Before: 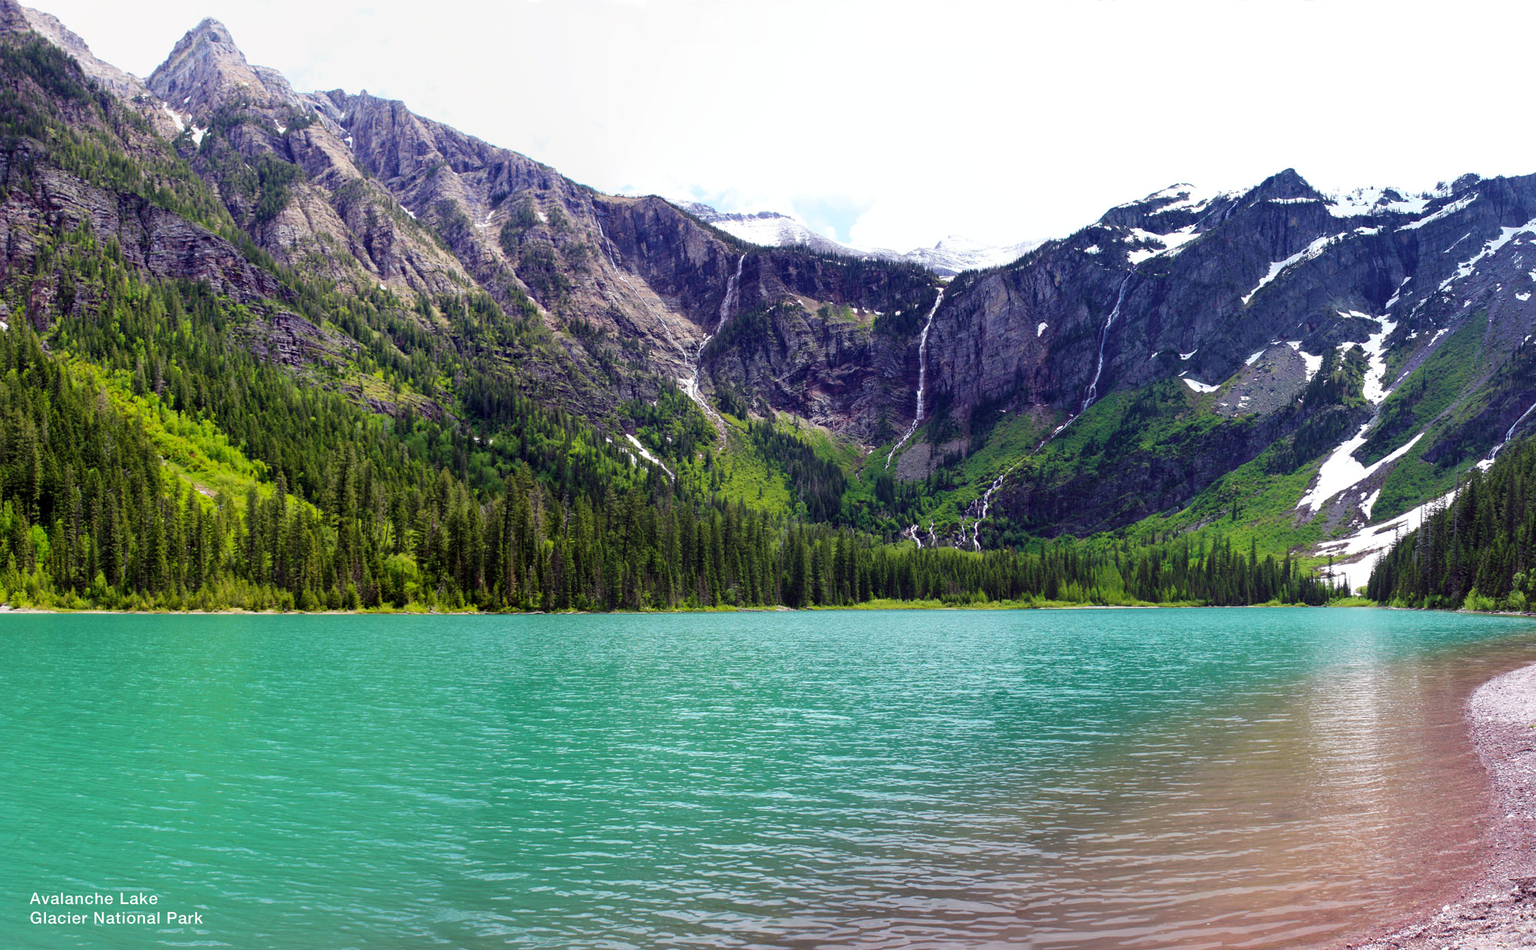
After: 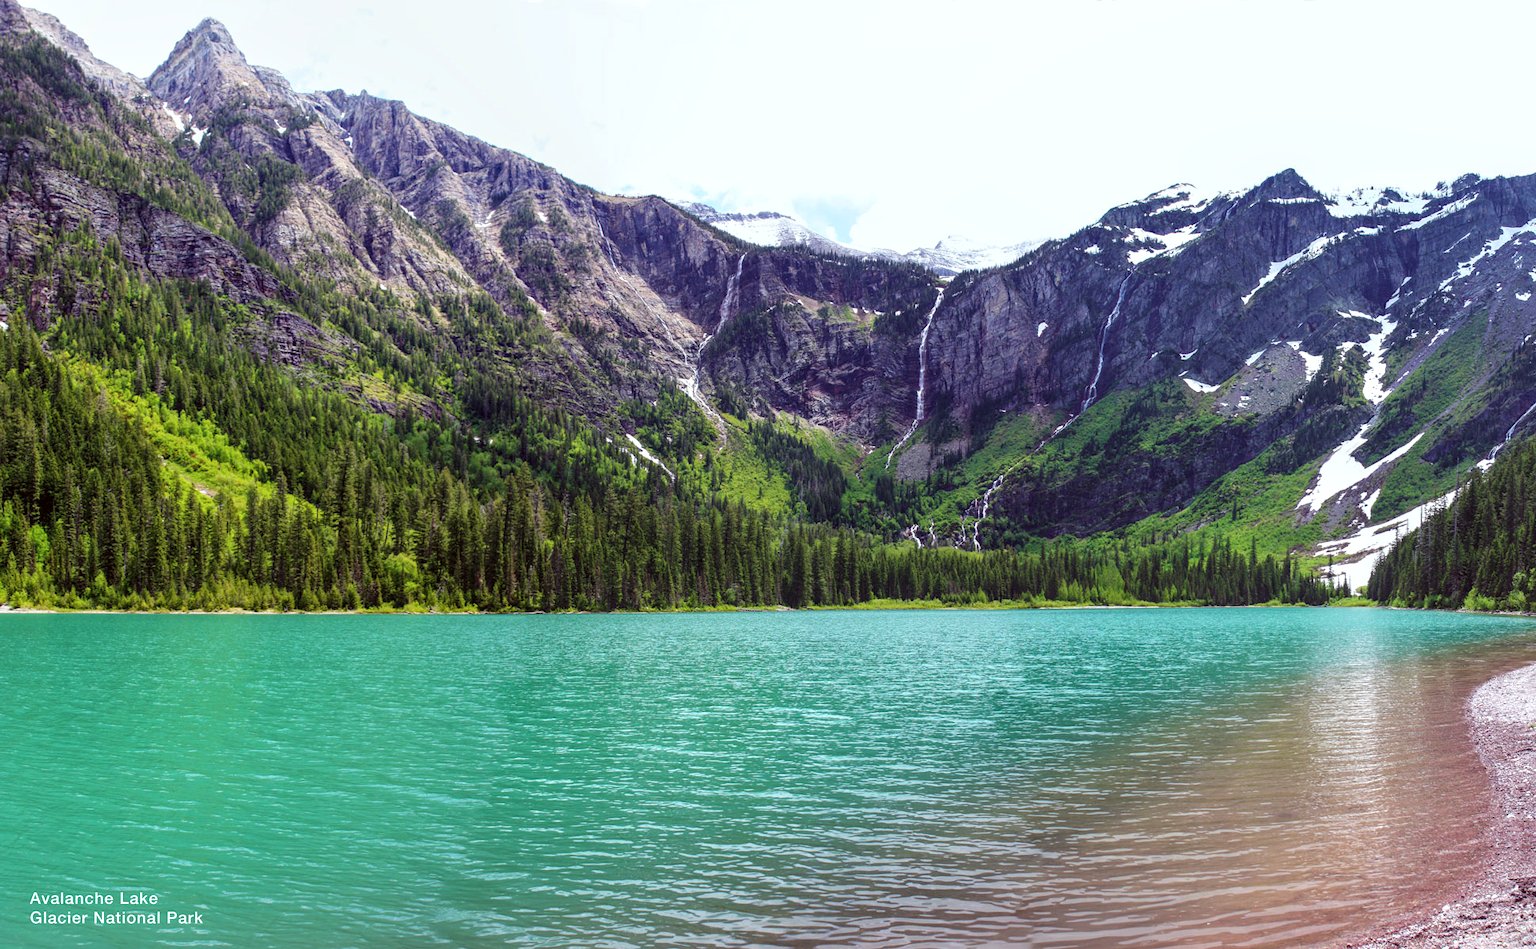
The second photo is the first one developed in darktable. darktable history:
local contrast: on, module defaults
color correction: highlights a* -2.73, highlights b* -2.09, shadows a* 2.41, shadows b* 2.73
exposure: black level correction -0.005, exposure 0.054 EV, compensate highlight preservation false
